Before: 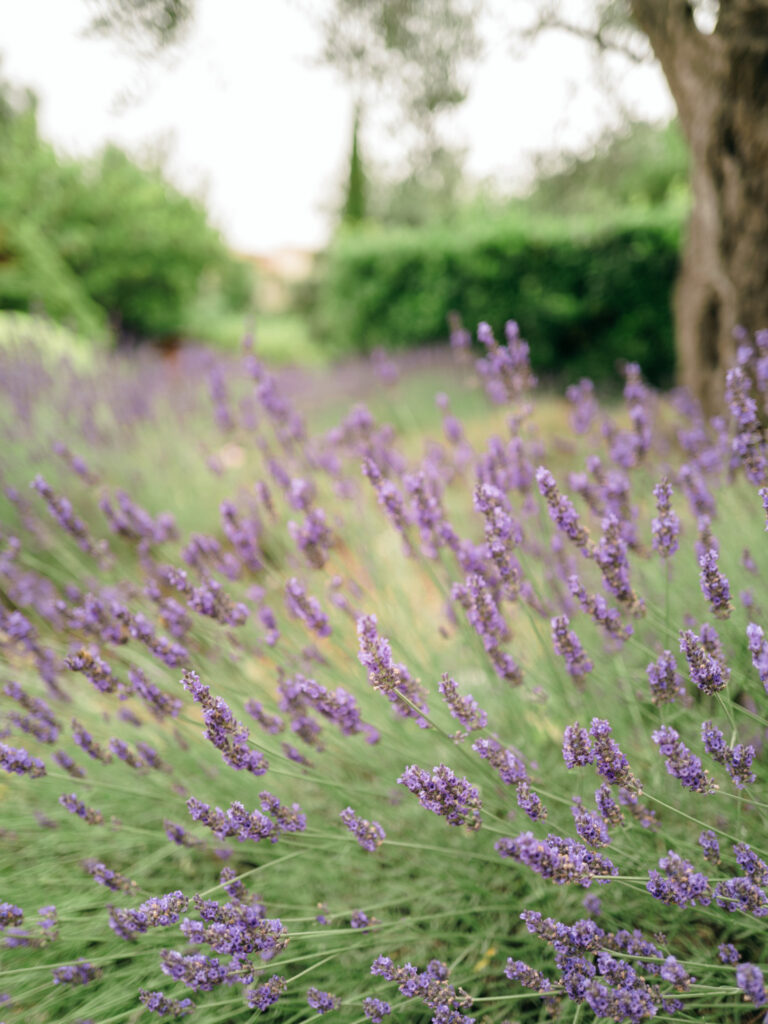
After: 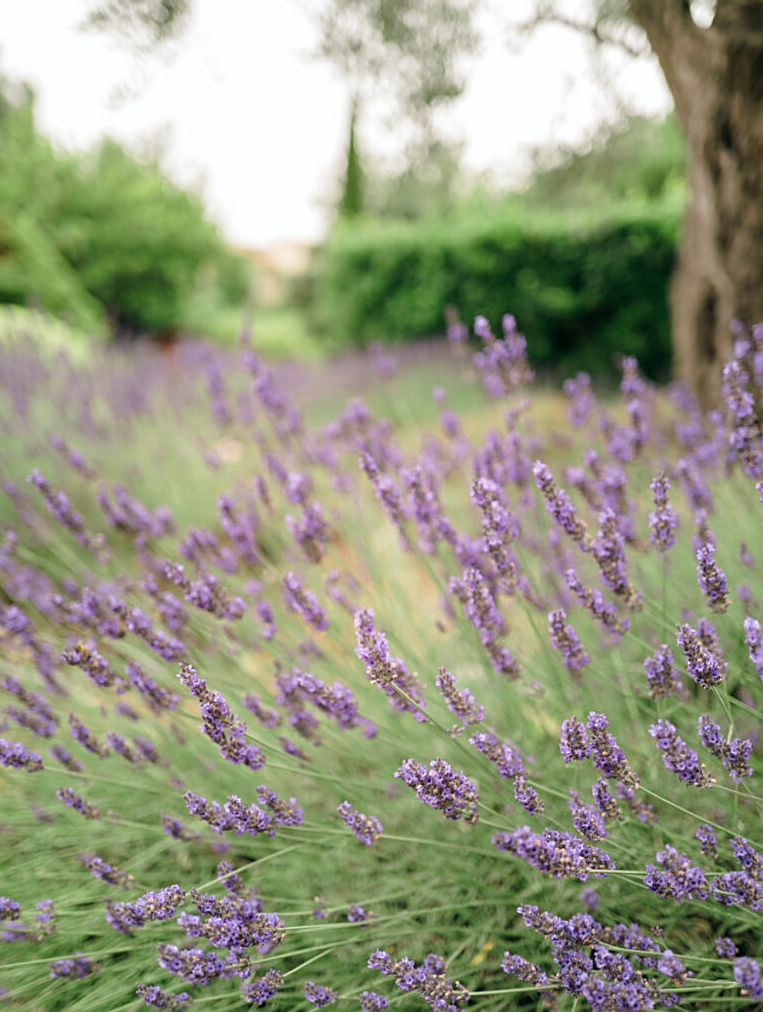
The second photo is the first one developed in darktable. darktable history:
crop: left 0.413%, top 0.679%, right 0.123%, bottom 0.442%
sharpen: on, module defaults
